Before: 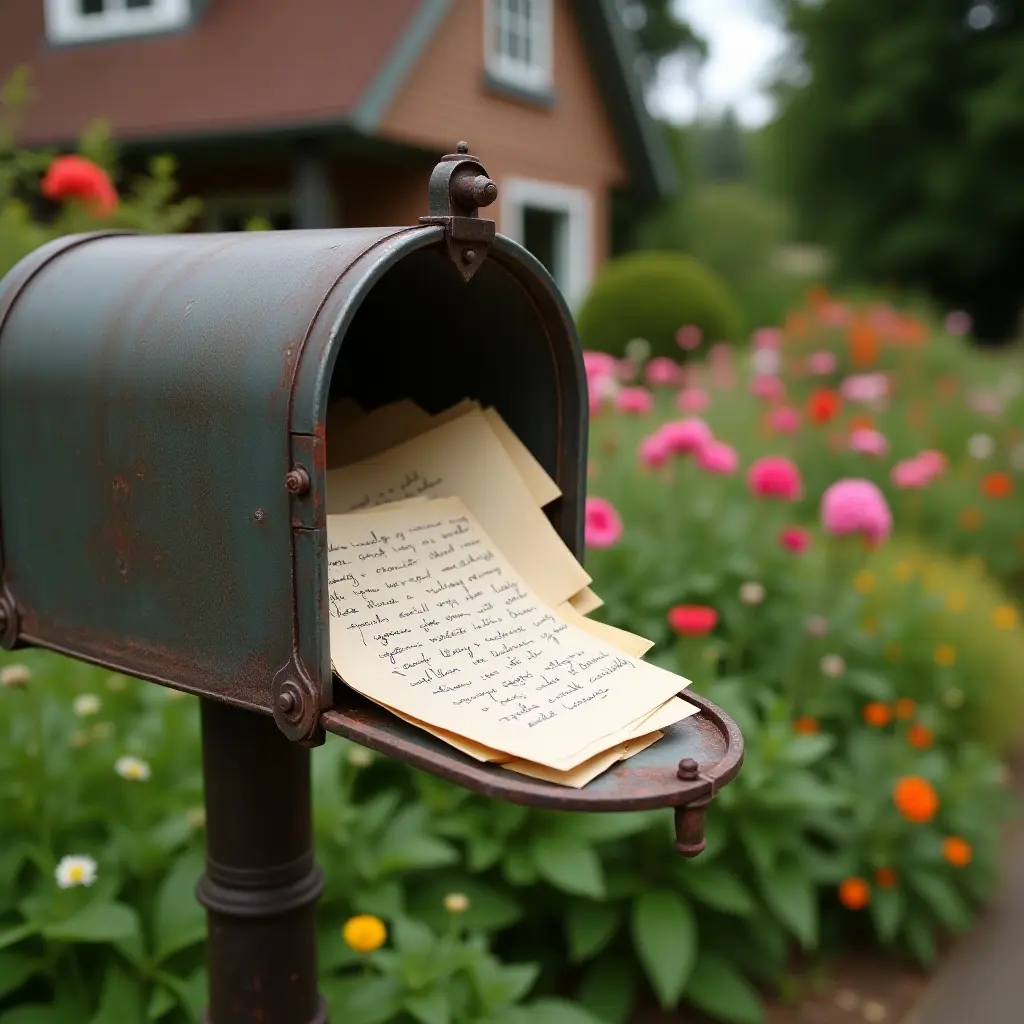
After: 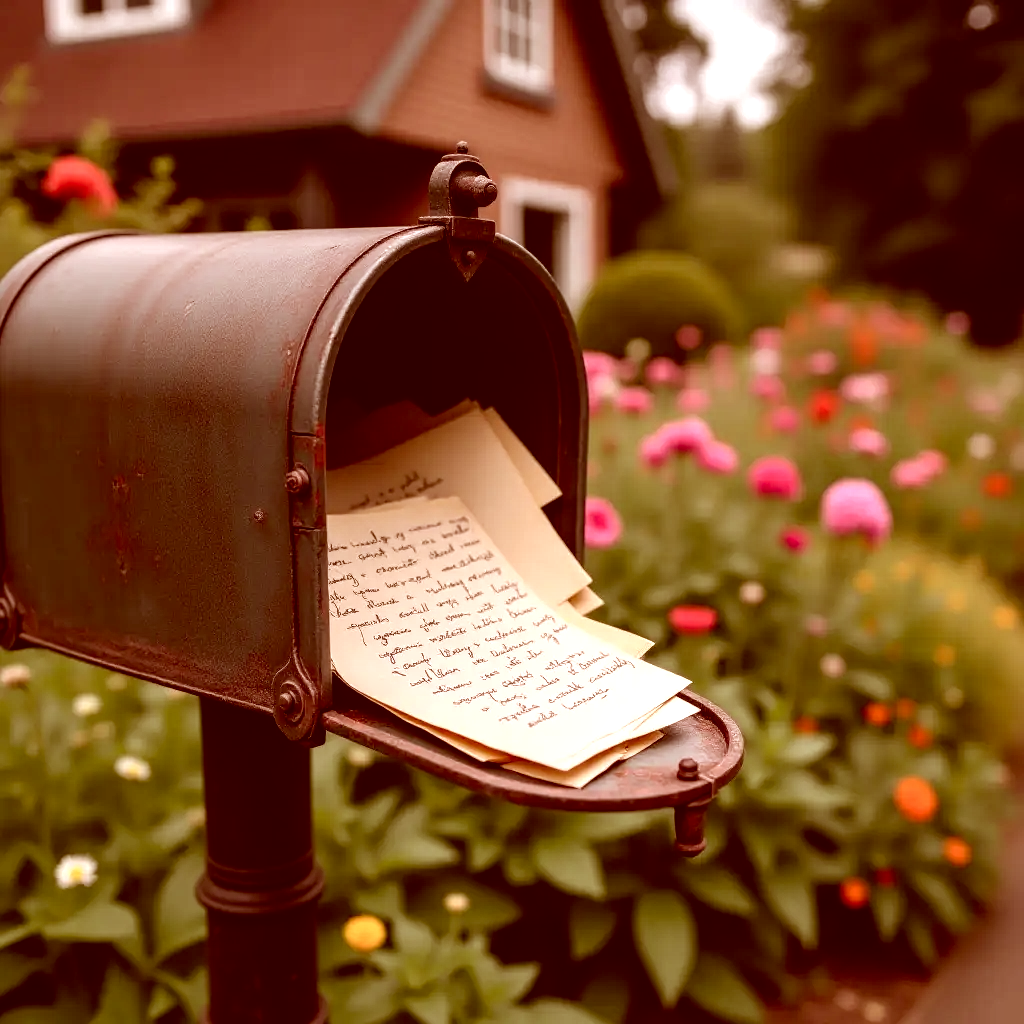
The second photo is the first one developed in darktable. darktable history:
local contrast: highlights 60%, shadows 63%, detail 160%
color correction: highlights a* 9.15, highlights b* 8.46, shadows a* 39.2, shadows b* 39.58, saturation 0.823
